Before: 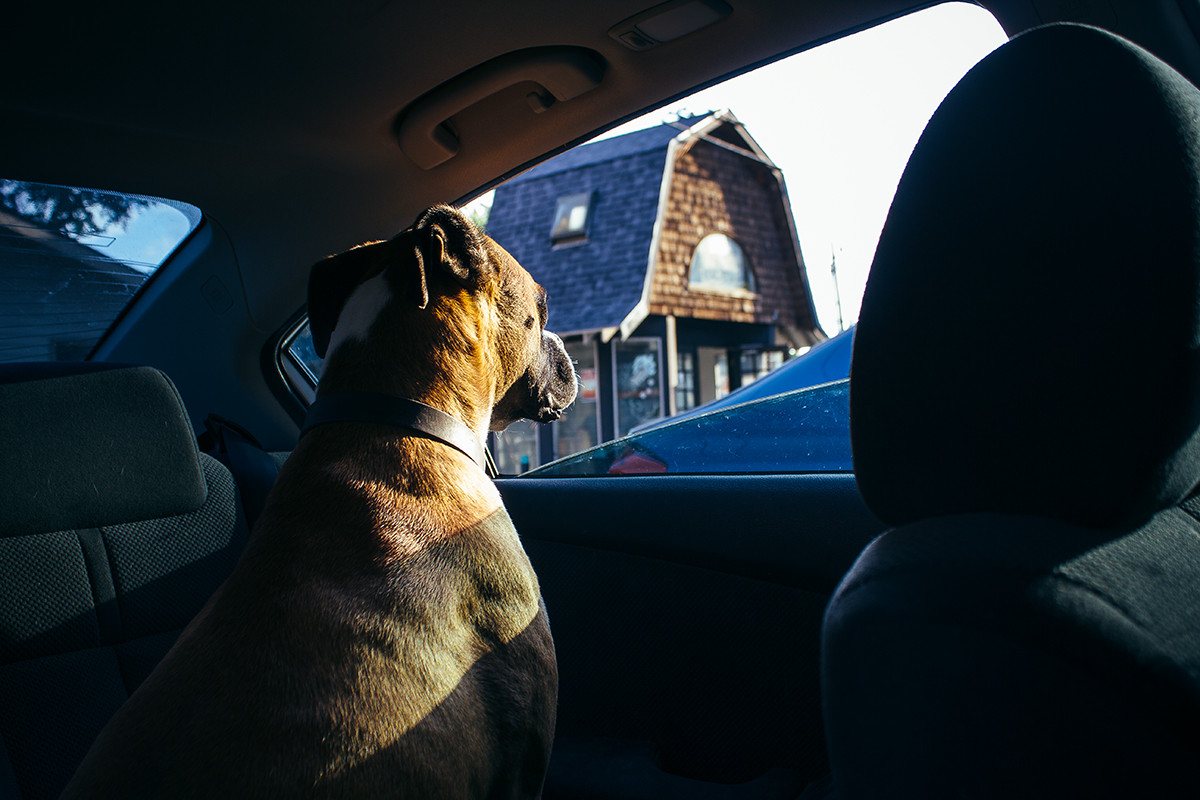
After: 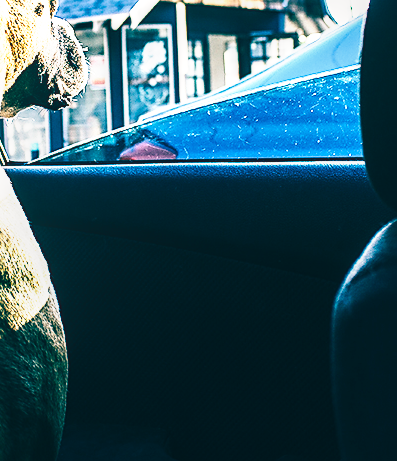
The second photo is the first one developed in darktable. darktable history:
local contrast: on, module defaults
exposure: black level correction 0, exposure 1 EV, compensate highlight preservation false
sharpen: radius 1.864, amount 0.398, threshold 1.271
crop: left 40.878%, top 39.176%, right 25.993%, bottom 3.081%
base curve: curves: ch0 [(0, 0.003) (0.001, 0.002) (0.006, 0.004) (0.02, 0.022) (0.048, 0.086) (0.094, 0.234) (0.162, 0.431) (0.258, 0.629) (0.385, 0.8) (0.548, 0.918) (0.751, 0.988) (1, 1)], preserve colors none
tone equalizer: -8 EV -0.75 EV, -7 EV -0.7 EV, -6 EV -0.6 EV, -5 EV -0.4 EV, -3 EV 0.4 EV, -2 EV 0.6 EV, -1 EV 0.7 EV, +0 EV 0.75 EV, edges refinement/feathering 500, mask exposure compensation -1.57 EV, preserve details no
color balance: lift [1.005, 0.99, 1.007, 1.01], gamma [1, 0.979, 1.011, 1.021], gain [0.923, 1.098, 1.025, 0.902], input saturation 90.45%, contrast 7.73%, output saturation 105.91%
